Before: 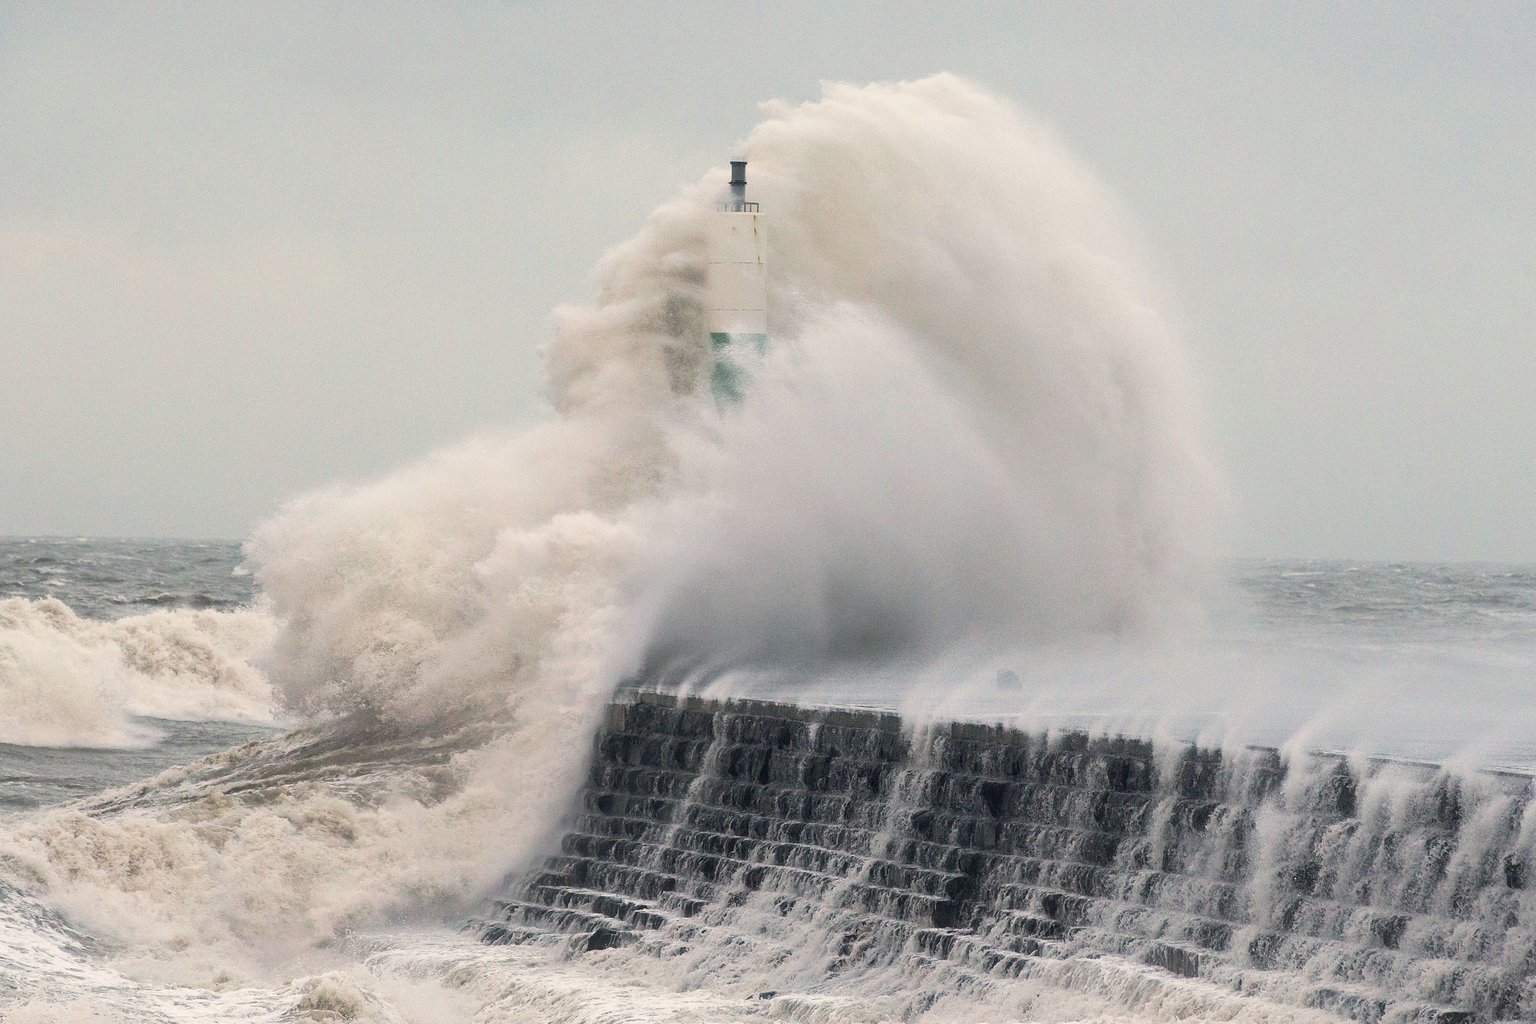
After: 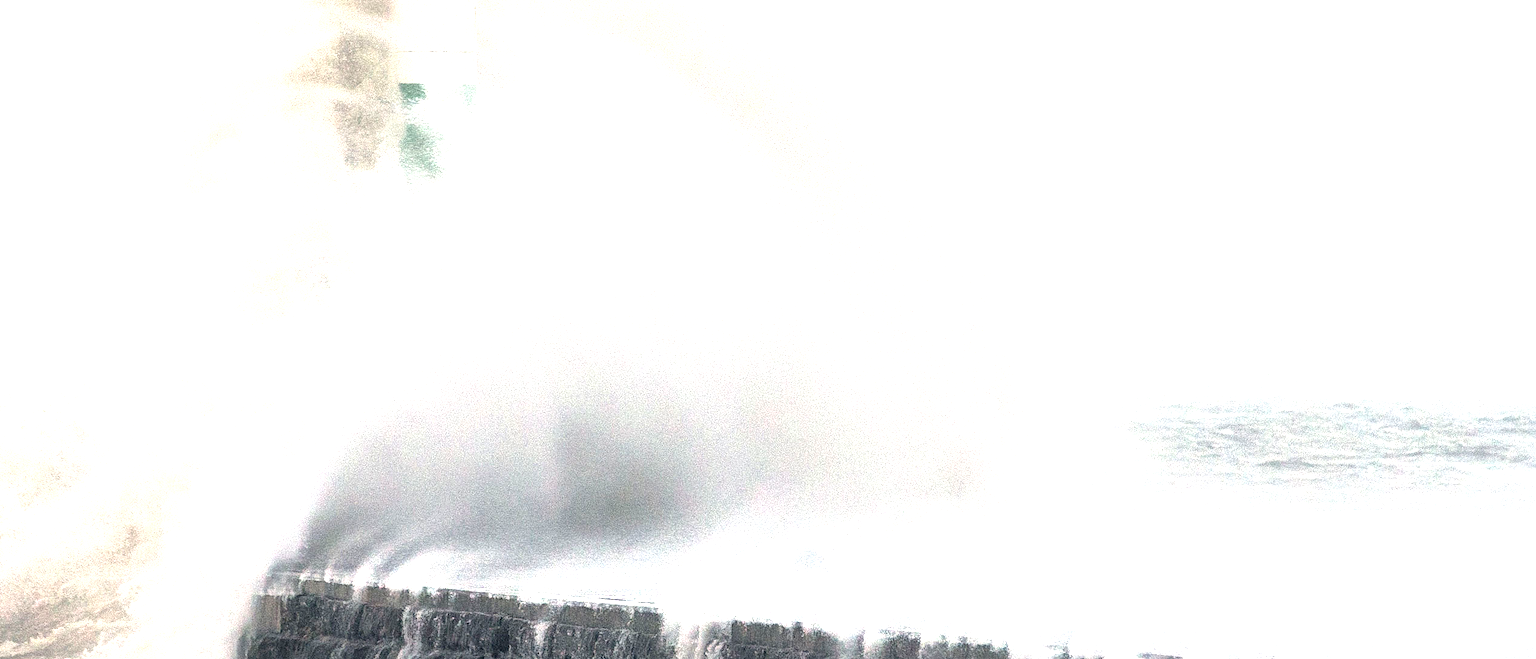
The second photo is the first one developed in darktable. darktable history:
exposure: black level correction 0, exposure 1.386 EV, compensate highlight preservation false
local contrast: mode bilateral grid, contrast 19, coarseness 50, detail 119%, midtone range 0.2
crop and rotate: left 27.458%, top 26.613%, bottom 26.713%
contrast equalizer: octaves 7, y [[0.5, 0.5, 0.472, 0.5, 0.5, 0.5], [0.5 ×6], [0.5 ×6], [0 ×6], [0 ×6]]
